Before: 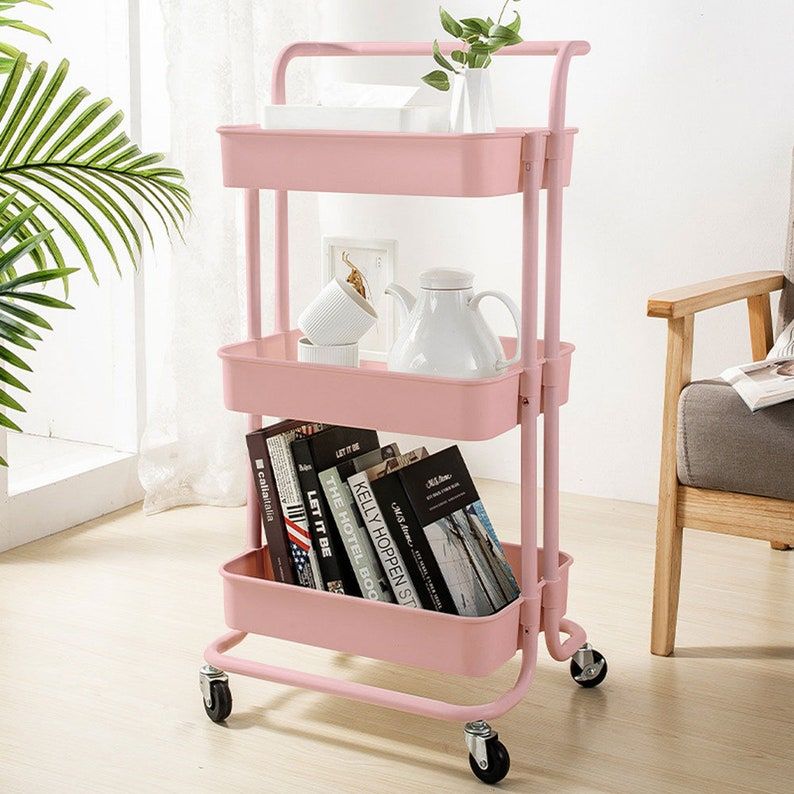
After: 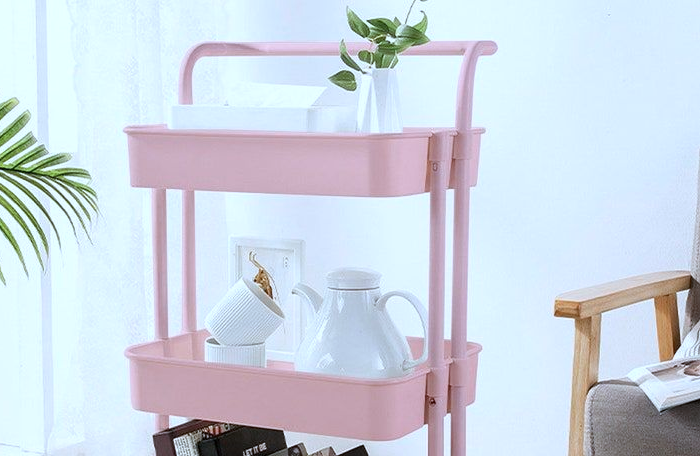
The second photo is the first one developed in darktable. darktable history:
crop and rotate: left 11.752%, bottom 42.512%
color calibration: x 0.382, y 0.391, temperature 4088.09 K
